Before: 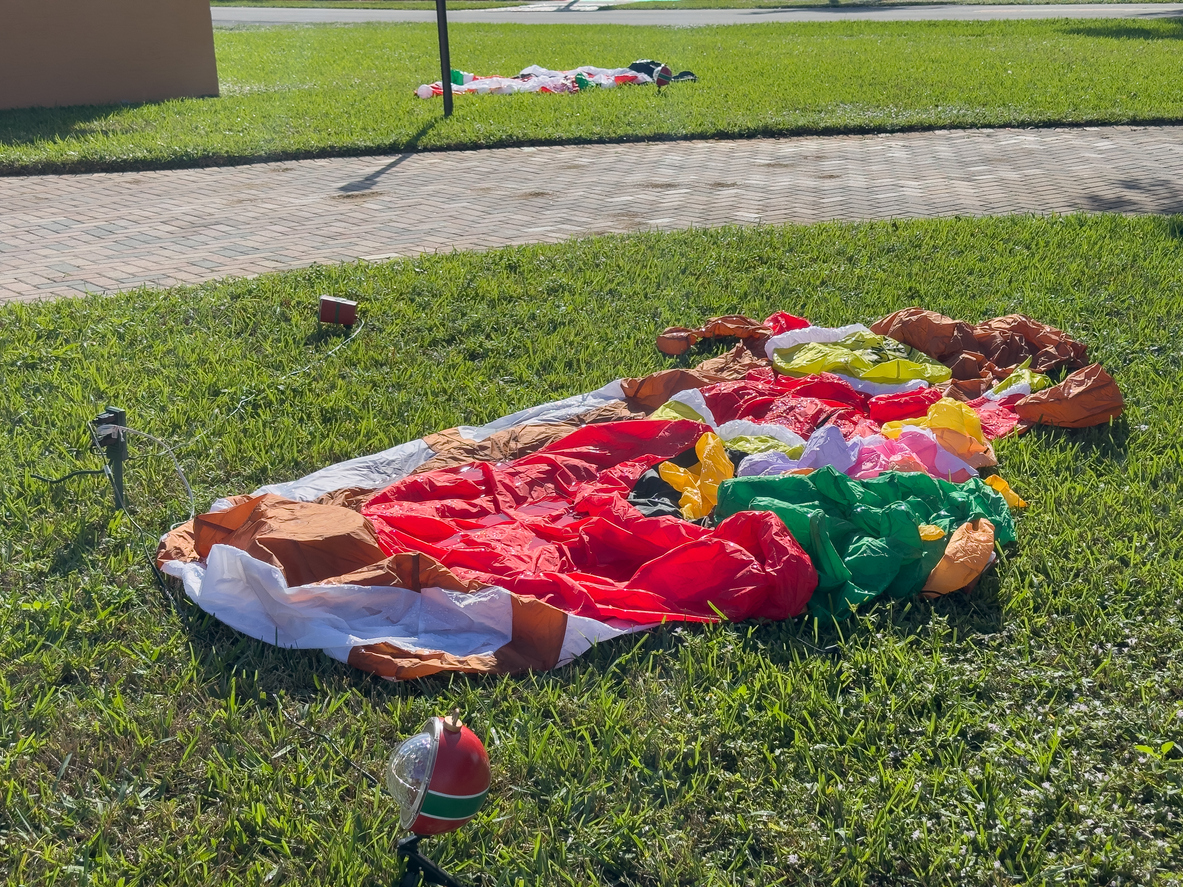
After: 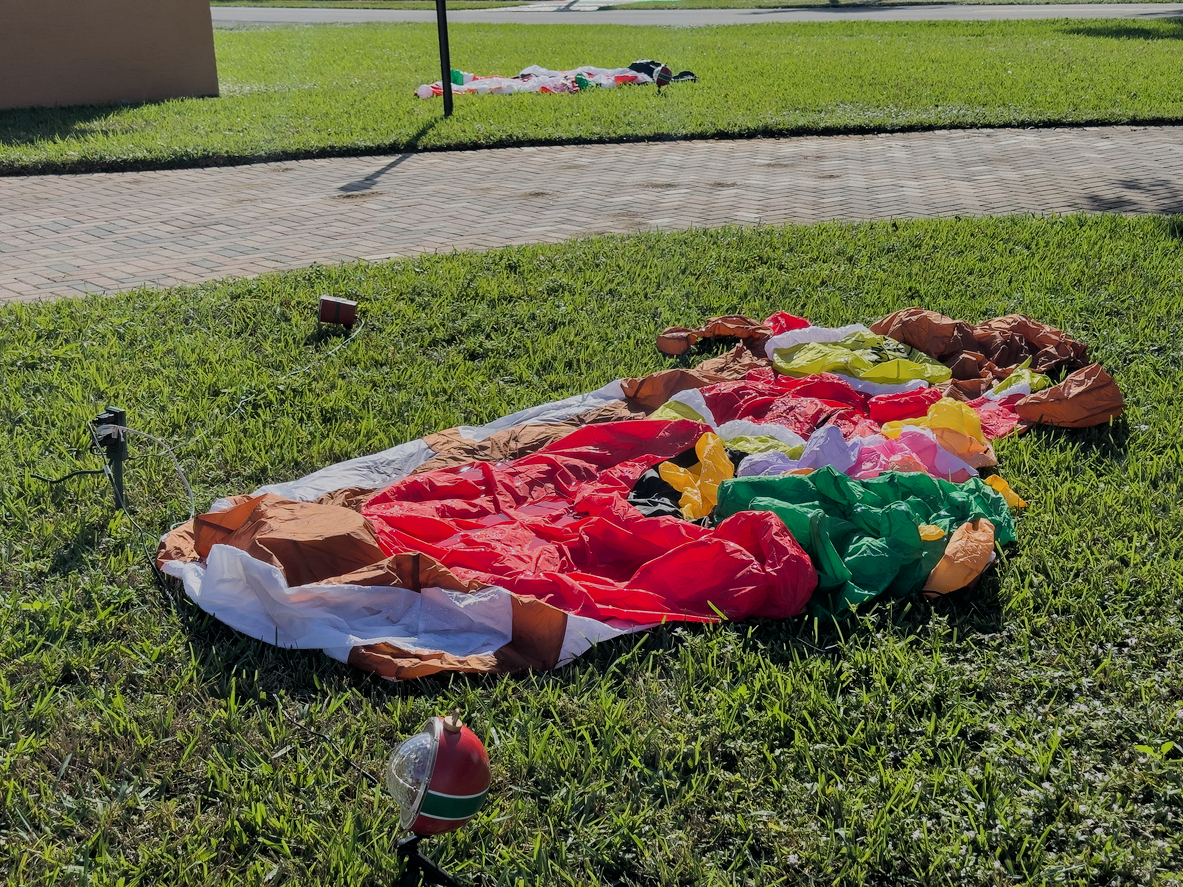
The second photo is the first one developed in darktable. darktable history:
contrast brightness saturation: contrast 0.07
filmic rgb: black relative exposure -5.15 EV, white relative exposure 3.96 EV, hardness 2.88, contrast 1.297
tone equalizer: -8 EV 0.273 EV, -7 EV 0.38 EV, -6 EV 0.431 EV, -5 EV 0.253 EV, -3 EV -0.253 EV, -2 EV -0.412 EV, -1 EV -0.439 EV, +0 EV -0.23 EV, edges refinement/feathering 500, mask exposure compensation -1.57 EV, preserve details guided filter
